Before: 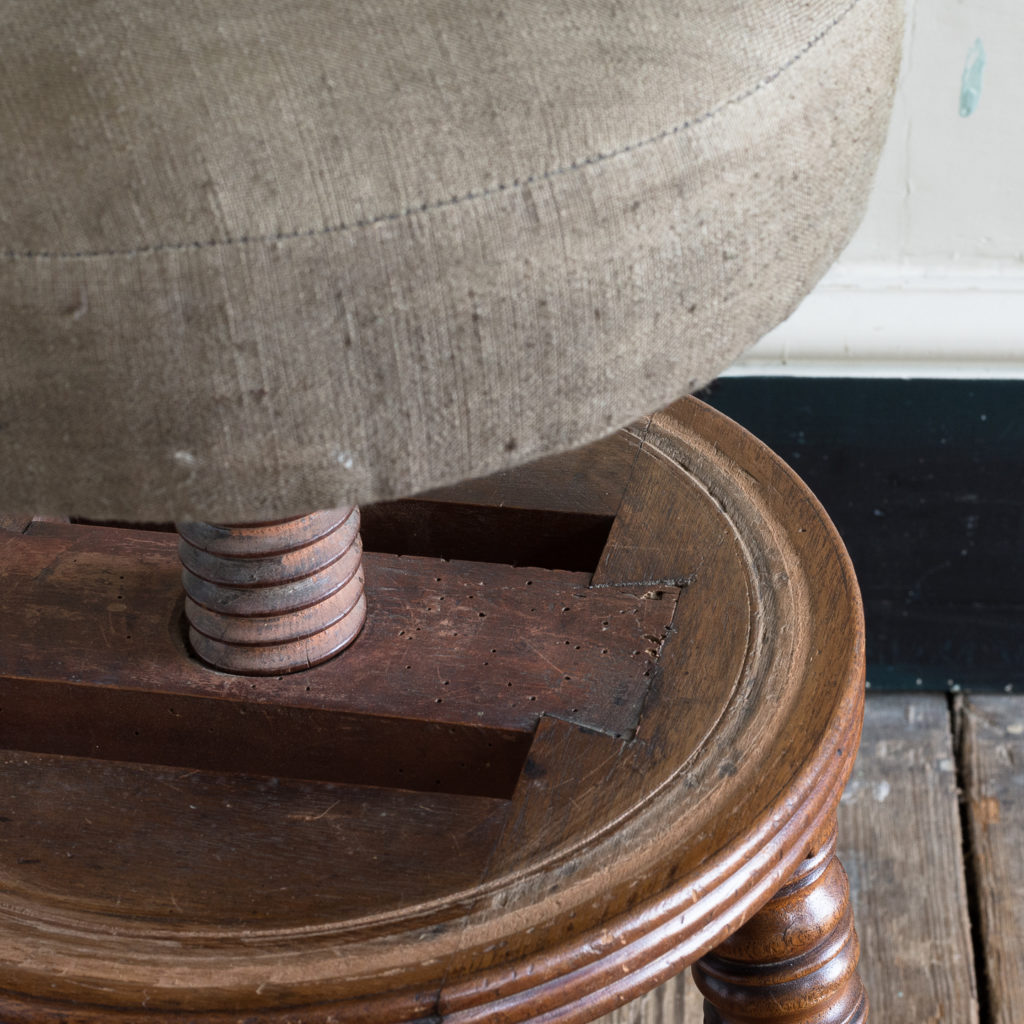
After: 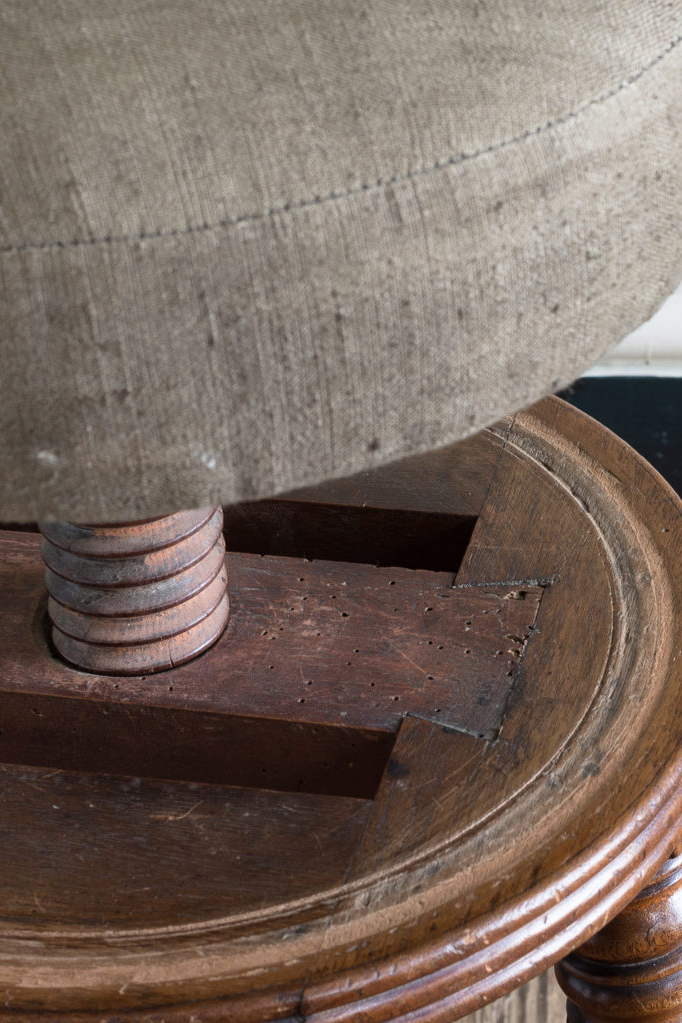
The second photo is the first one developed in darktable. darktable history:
crop and rotate: left 13.409%, right 19.924%
shadows and highlights: shadows 32, highlights -32, soften with gaussian
